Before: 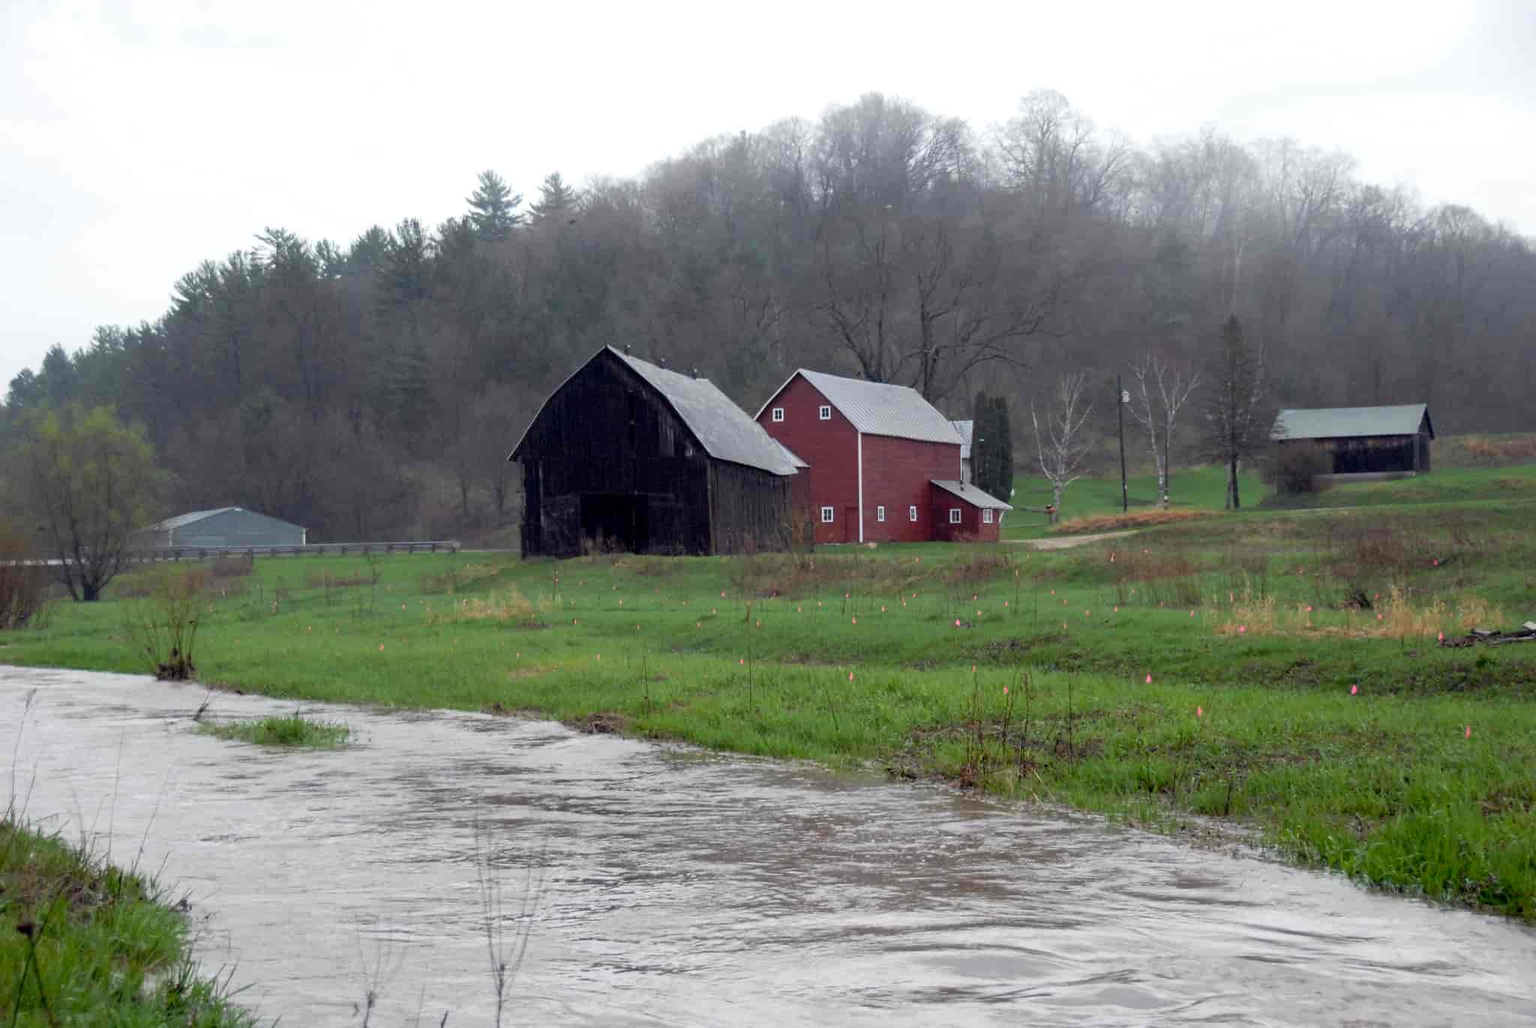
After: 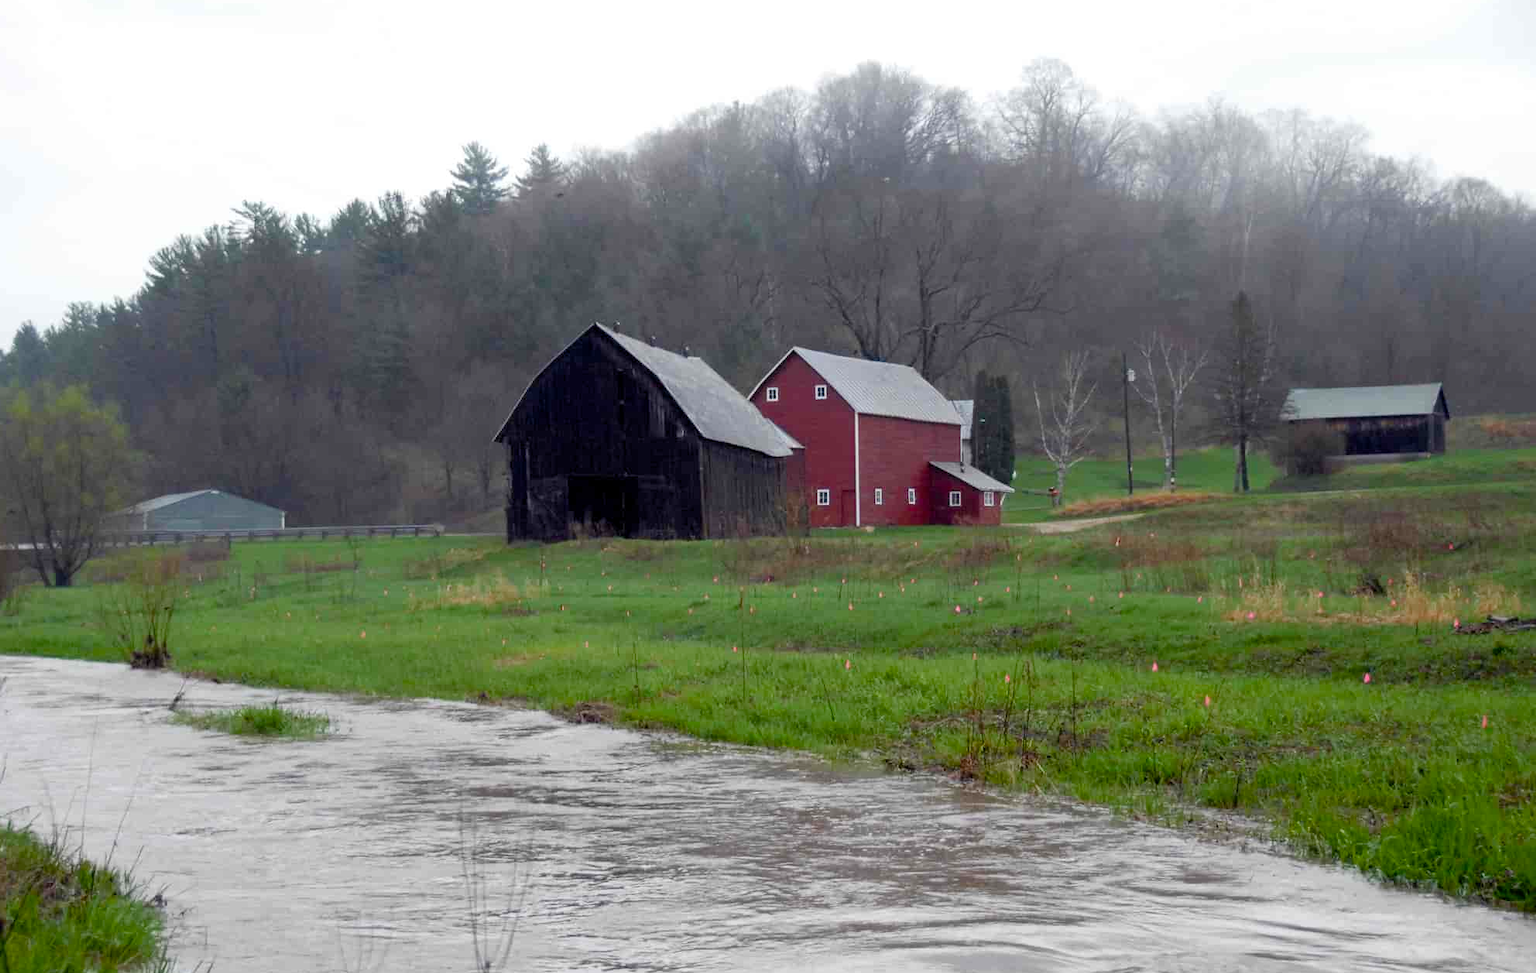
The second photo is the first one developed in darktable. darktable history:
color balance rgb: perceptual saturation grading › global saturation 20%, perceptual saturation grading › highlights -25%, perceptual saturation grading › shadows 25%
crop: left 1.964%, top 3.251%, right 1.122%, bottom 4.933%
